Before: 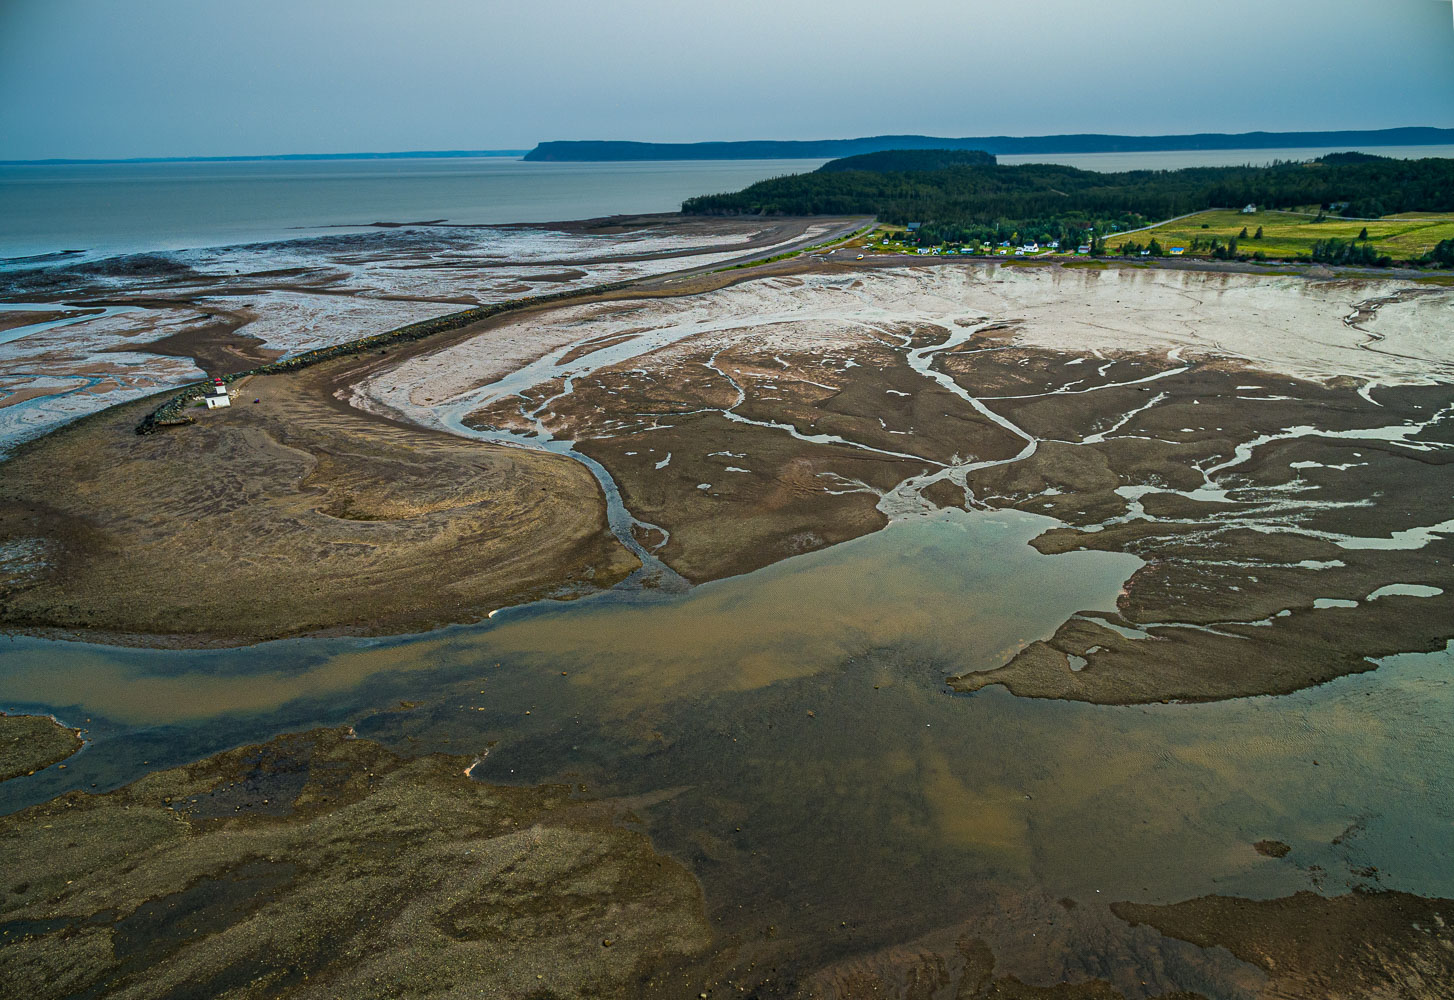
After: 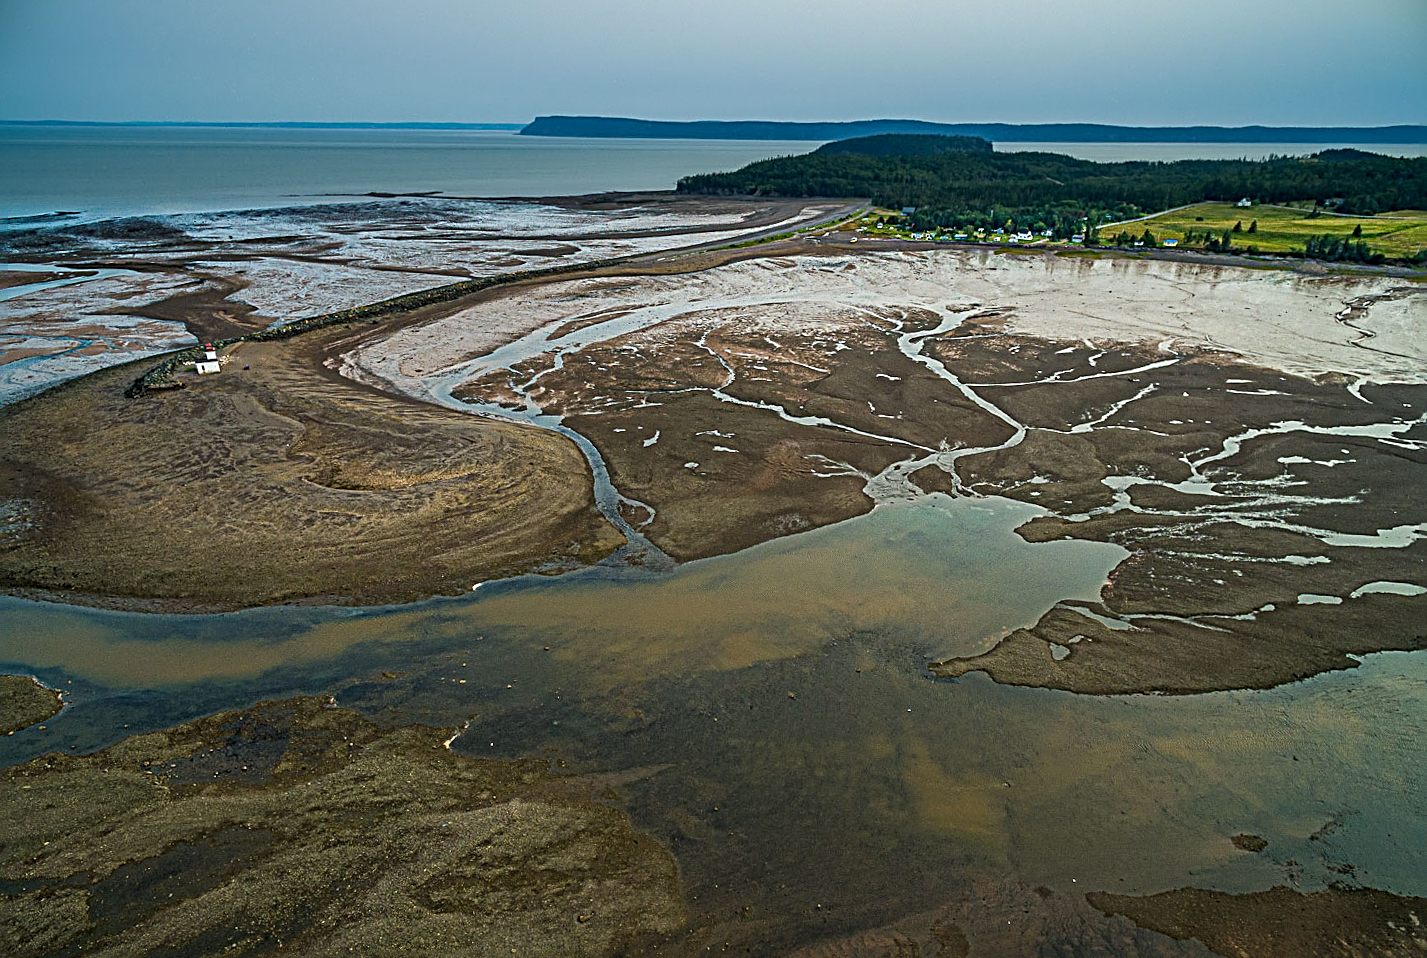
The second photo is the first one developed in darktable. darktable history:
sharpen: radius 2.817, amount 0.715
rotate and perspective: rotation 1.57°, crop left 0.018, crop right 0.982, crop top 0.039, crop bottom 0.961
